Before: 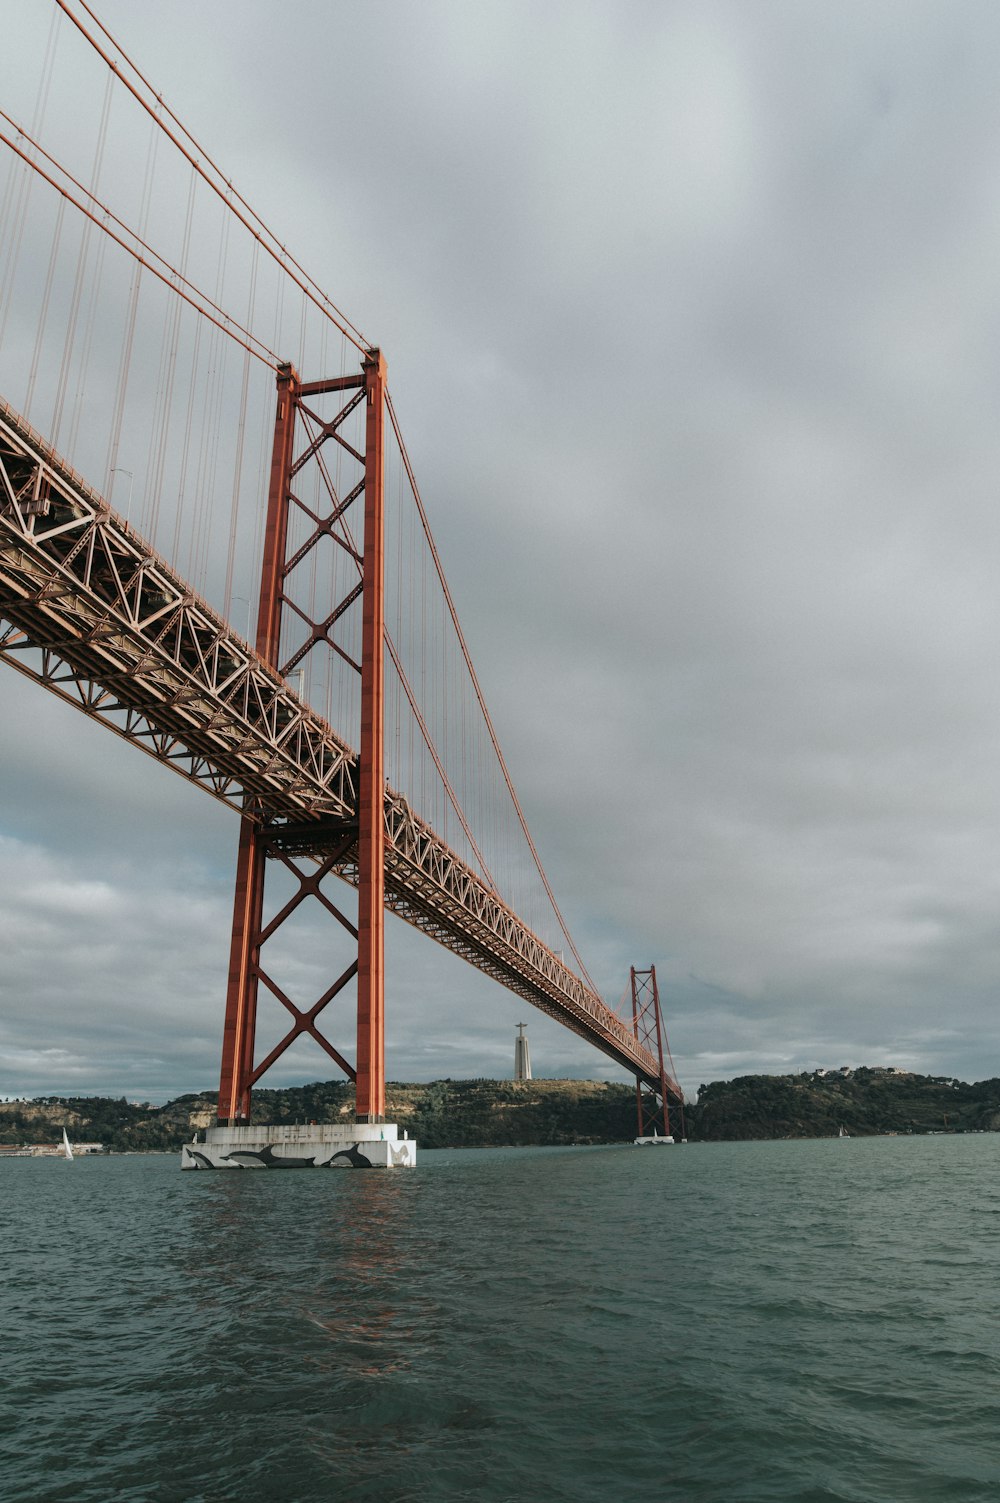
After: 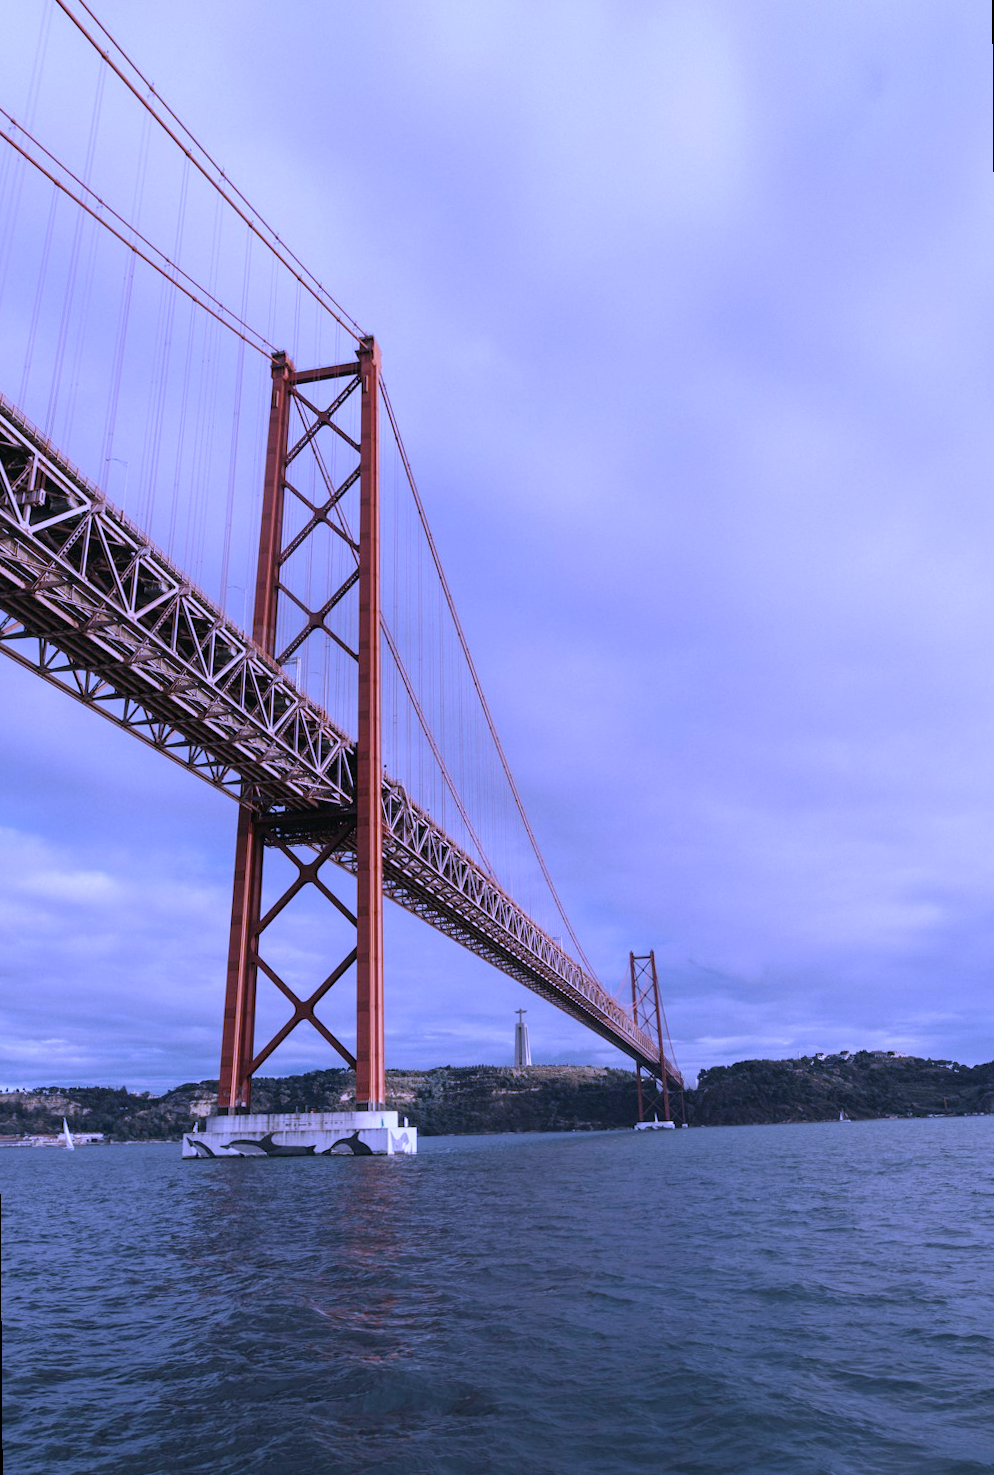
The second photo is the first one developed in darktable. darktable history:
rotate and perspective: rotation -0.45°, automatic cropping original format, crop left 0.008, crop right 0.992, crop top 0.012, crop bottom 0.988
white balance: red 0.98, blue 1.61
